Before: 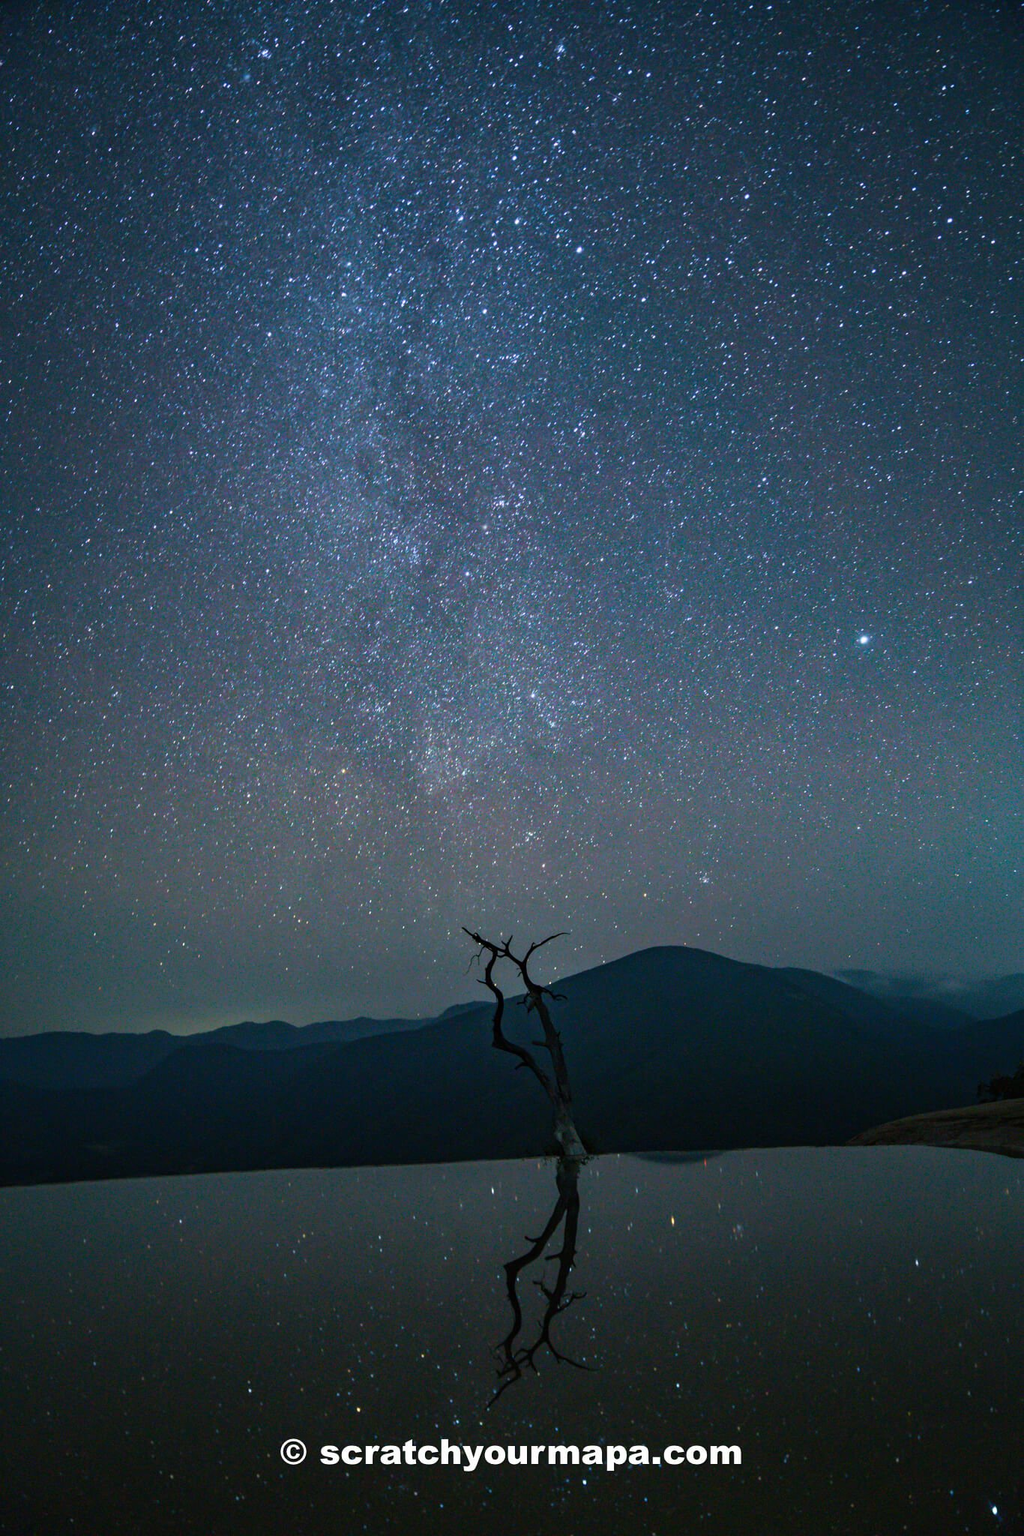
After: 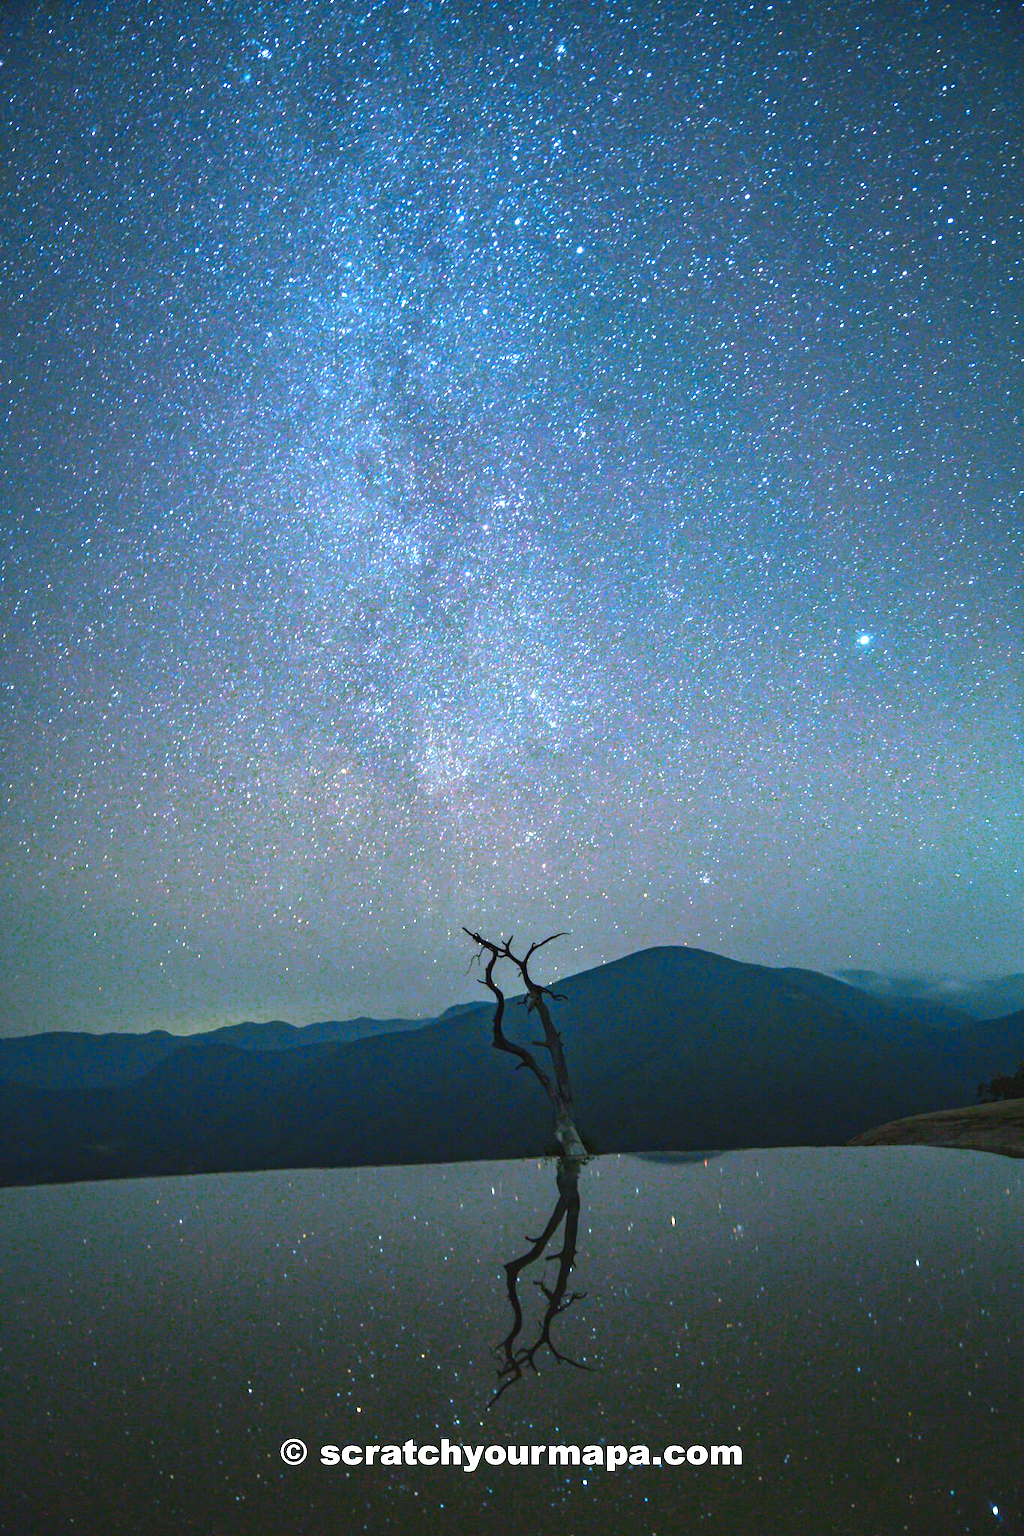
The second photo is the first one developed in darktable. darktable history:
exposure: black level correction -0.002, exposure 1.333 EV, compensate highlight preservation false
color zones: curves: ch0 [(0.099, 0.624) (0.257, 0.596) (0.384, 0.376) (0.529, 0.492) (0.697, 0.564) (0.768, 0.532) (0.908, 0.644)]; ch1 [(0.112, 0.564) (0.254, 0.612) (0.432, 0.676) (0.592, 0.456) (0.743, 0.684) (0.888, 0.536)]; ch2 [(0.25, 0.5) (0.469, 0.36) (0.75, 0.5)]
